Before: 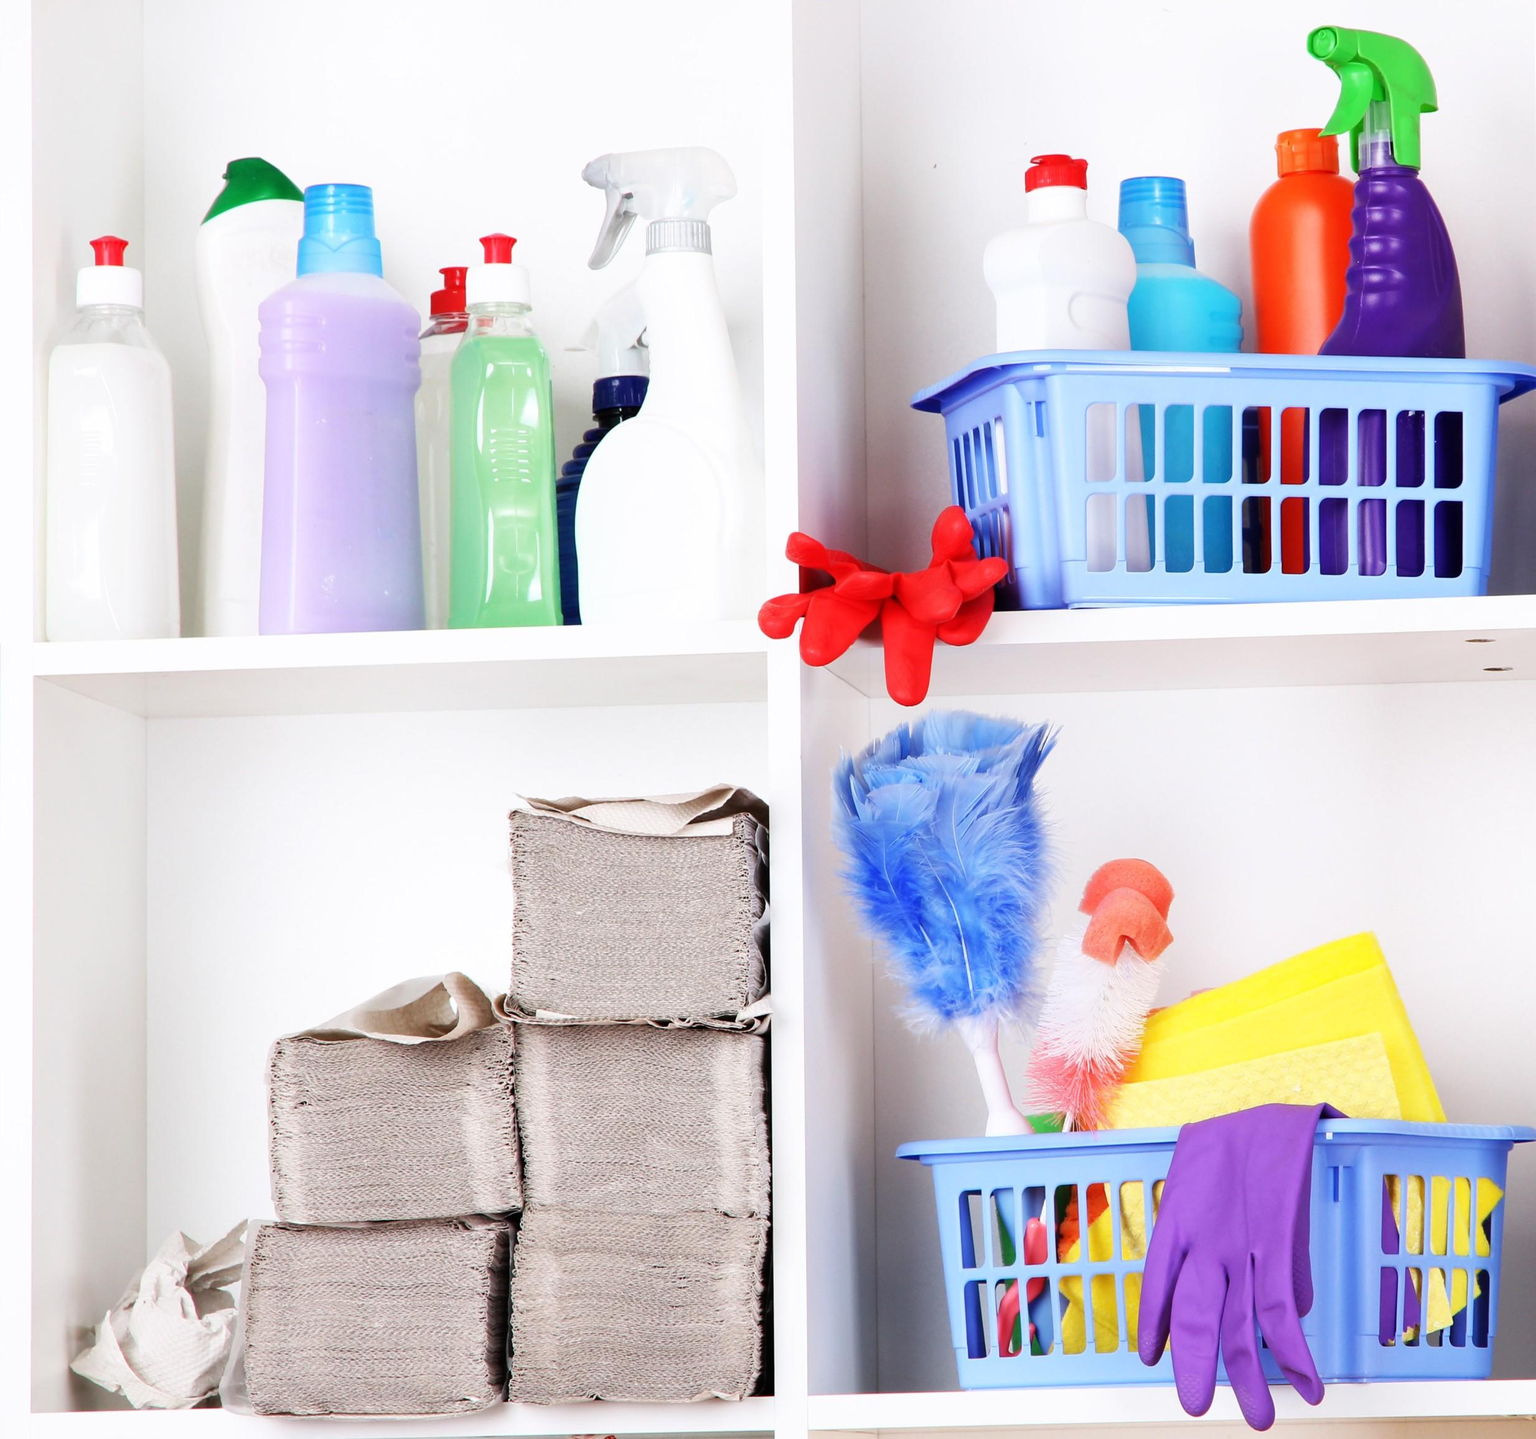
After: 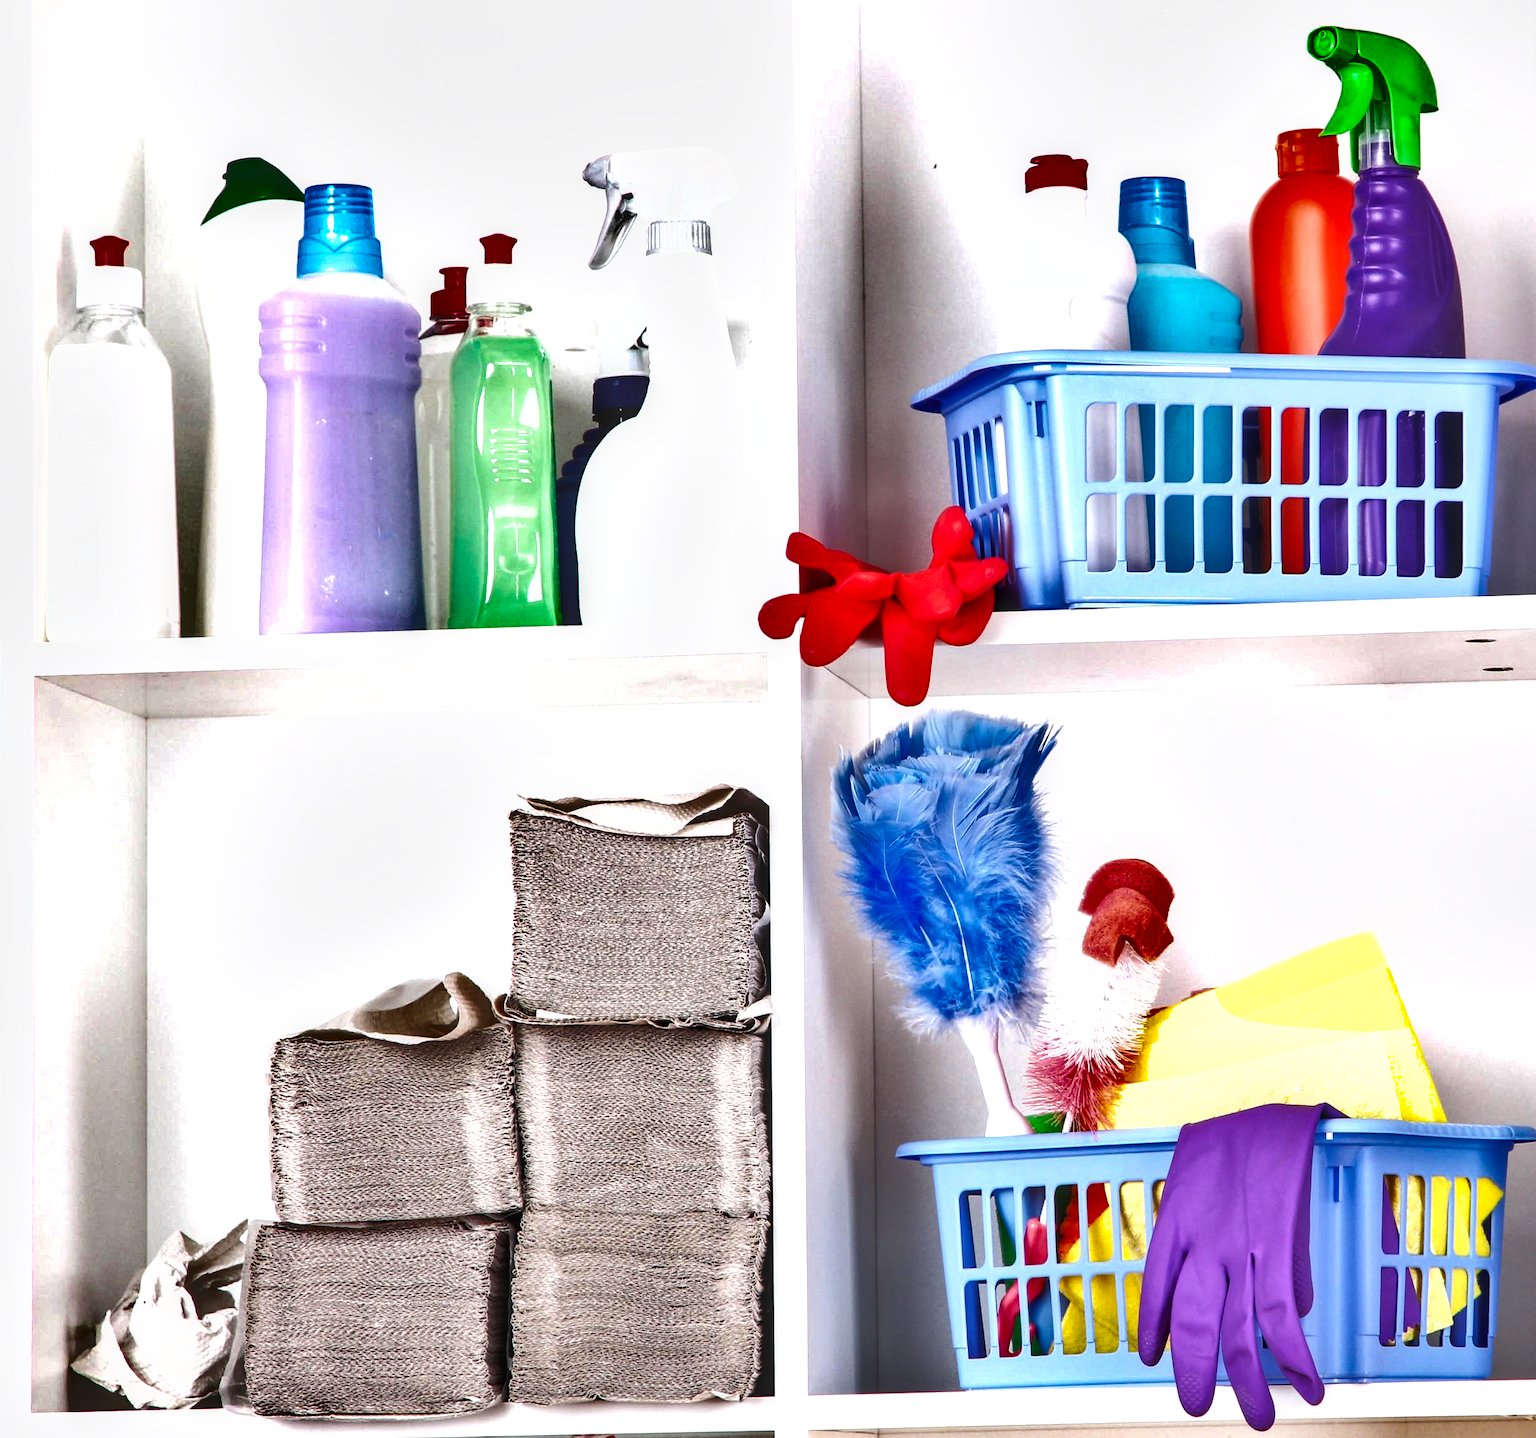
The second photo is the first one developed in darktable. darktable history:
local contrast: on, module defaults
tone equalizer: -8 EV -0.417 EV, -7 EV -0.389 EV, -6 EV -0.333 EV, -5 EV -0.222 EV, -3 EV 0.222 EV, -2 EV 0.333 EV, -1 EV 0.389 EV, +0 EV 0.417 EV, edges refinement/feathering 500, mask exposure compensation -1.57 EV, preserve details no
shadows and highlights: white point adjustment 0.1, highlights -70, soften with gaussian
